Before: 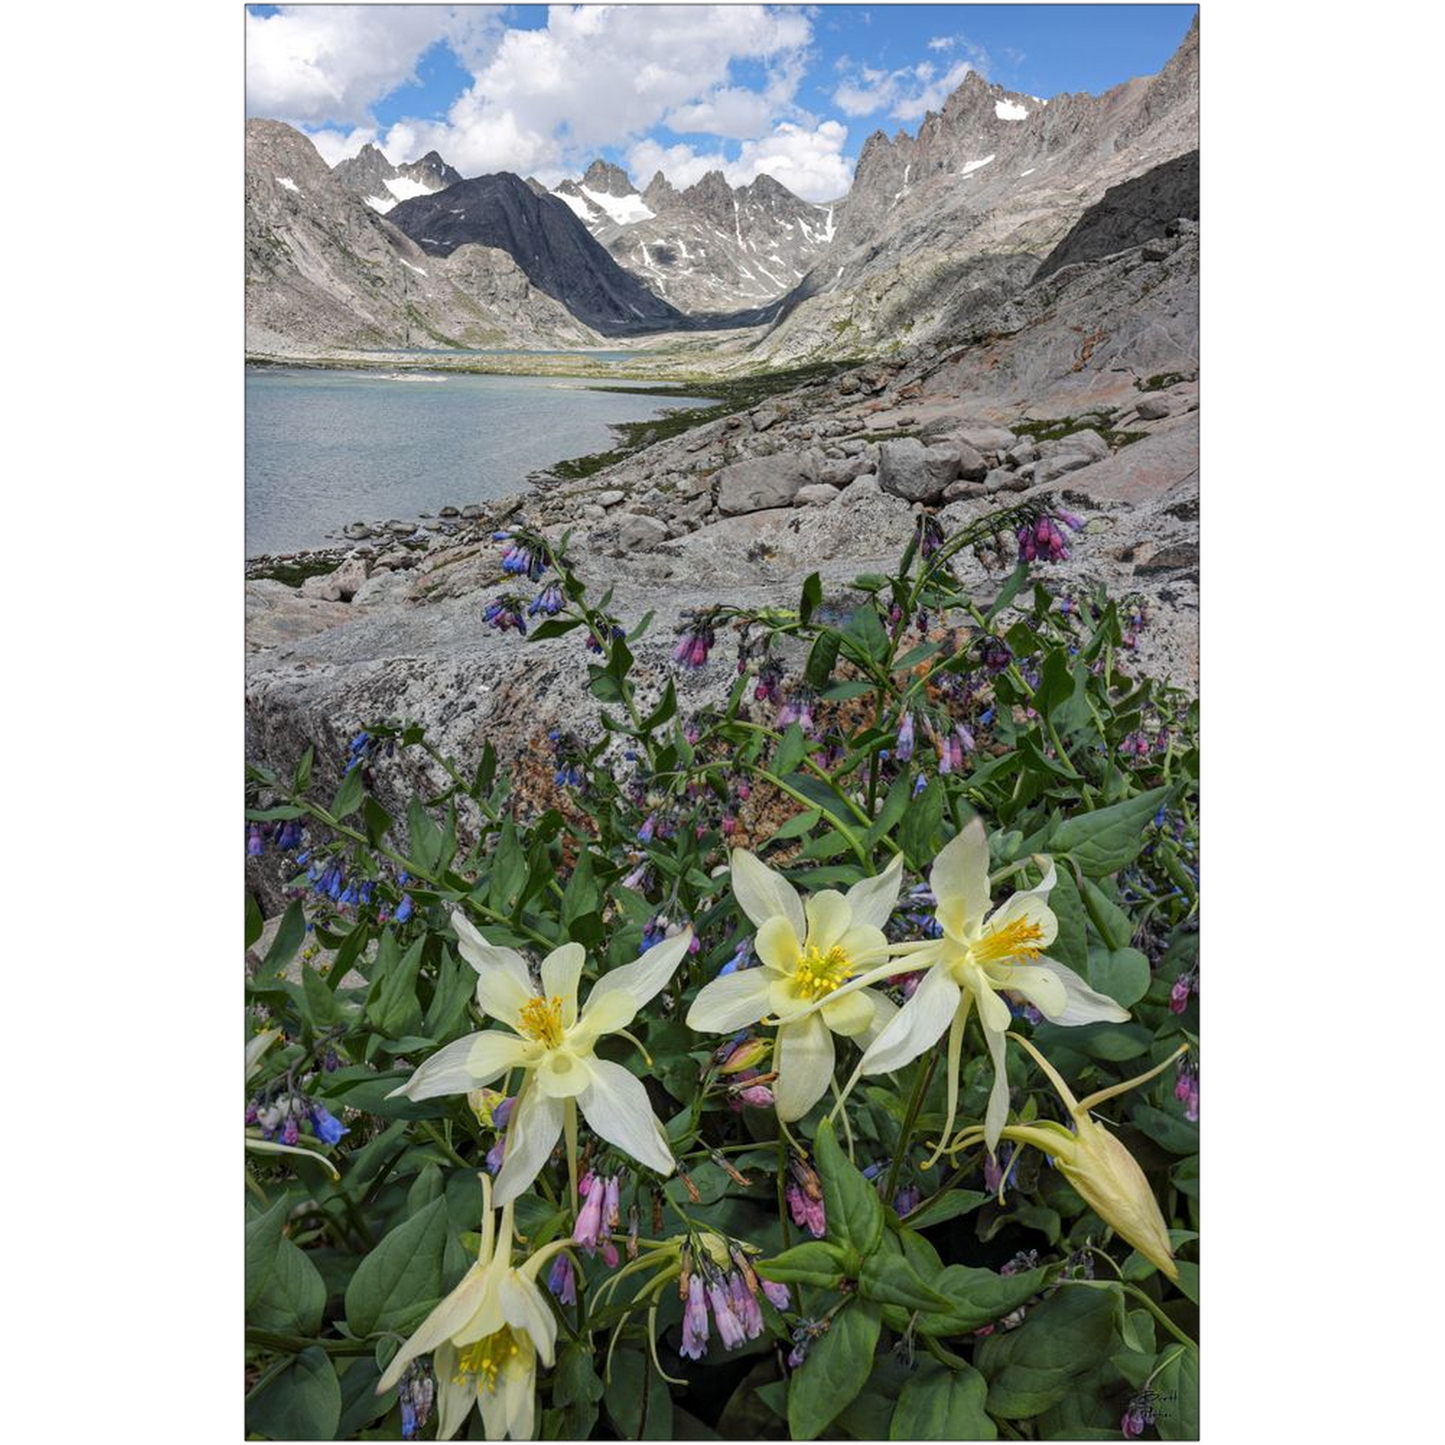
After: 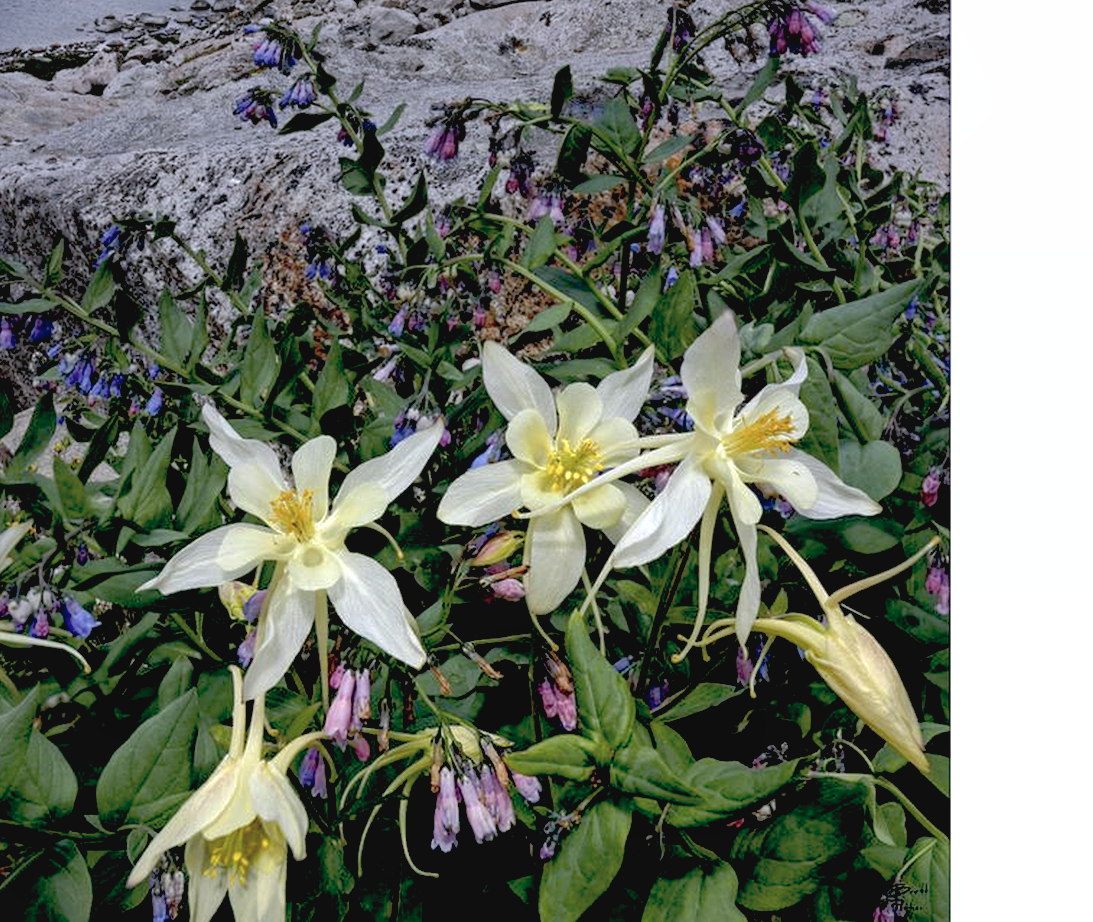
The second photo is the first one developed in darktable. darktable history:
graduated density: hue 238.83°, saturation 50%
contrast brightness saturation: contrast -0.05, saturation -0.41
crop and rotate: left 17.299%, top 35.115%, right 7.015%, bottom 1.024%
exposure: black level correction 0.035, exposure 0.9 EV, compensate highlight preservation false
shadows and highlights: on, module defaults
